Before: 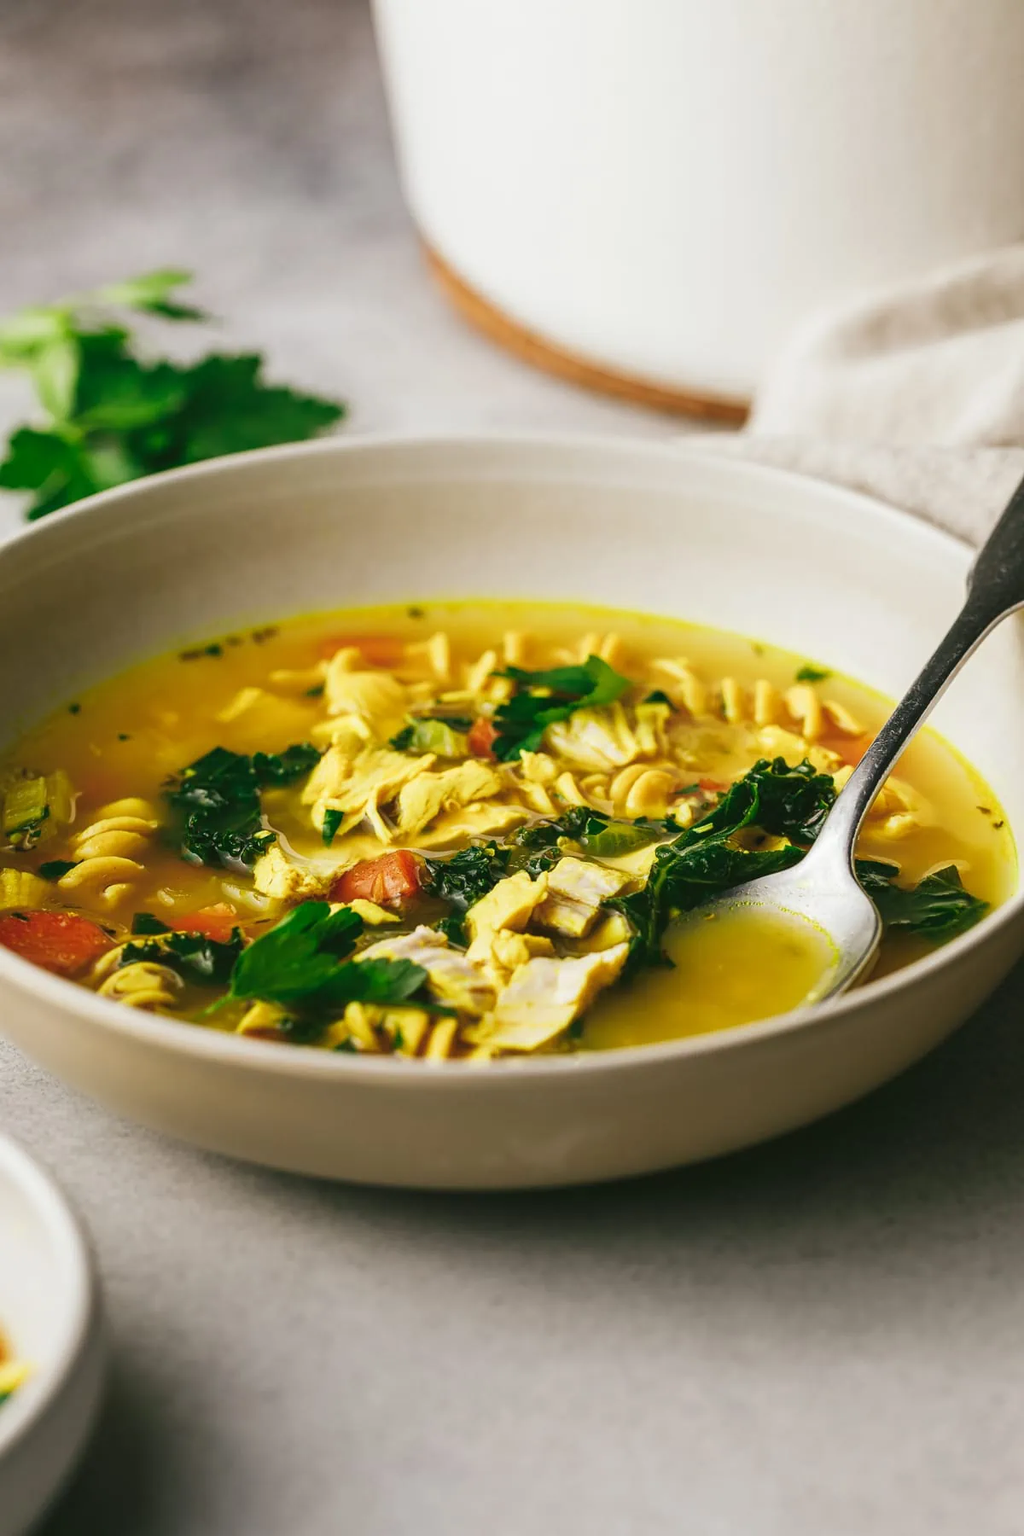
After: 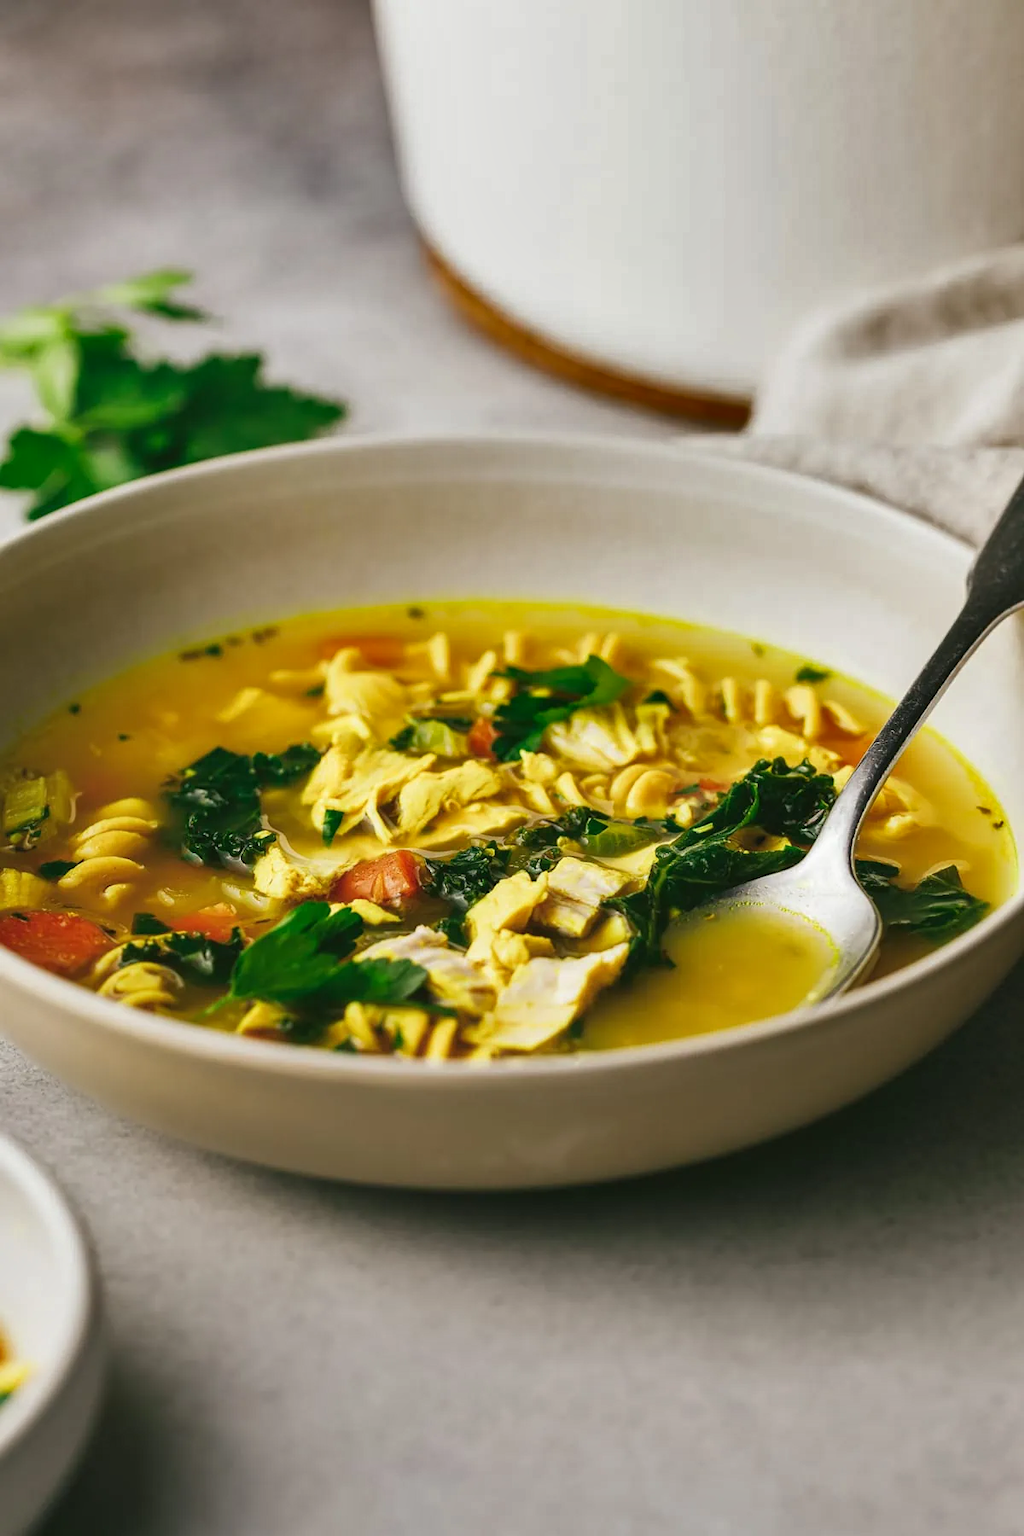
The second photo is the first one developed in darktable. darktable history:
shadows and highlights: shadows 30.66, highlights -62.45, soften with gaussian
